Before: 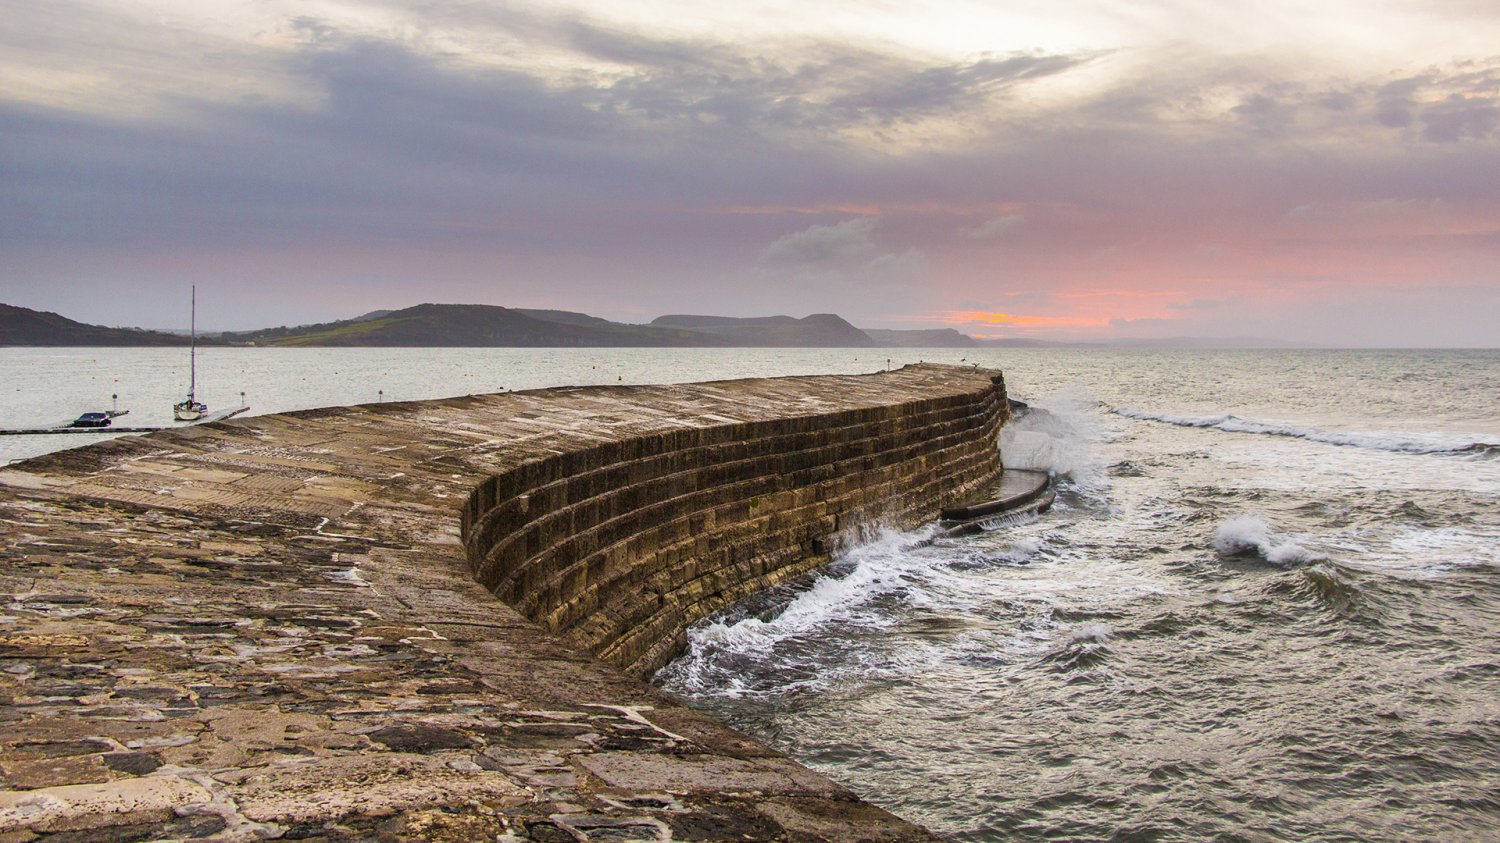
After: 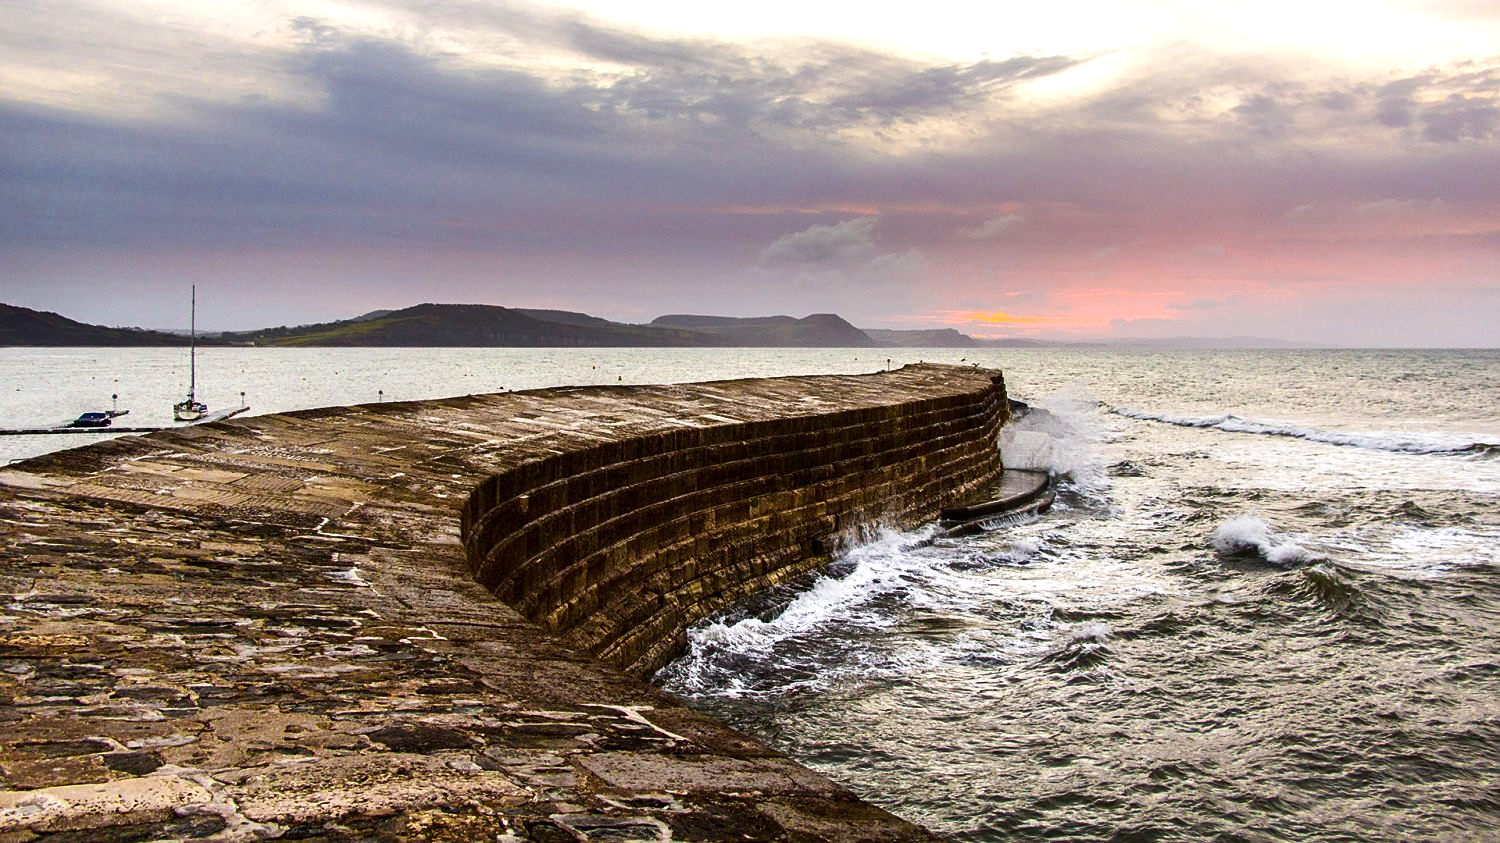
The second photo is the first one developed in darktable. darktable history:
tone equalizer: -8 EV -0.396 EV, -7 EV -0.393 EV, -6 EV -0.356 EV, -5 EV -0.208 EV, -3 EV 0.201 EV, -2 EV 0.329 EV, -1 EV 0.387 EV, +0 EV 0.405 EV
sharpen: amount 0.207
contrast brightness saturation: contrast 0.126, brightness -0.23, saturation 0.139
